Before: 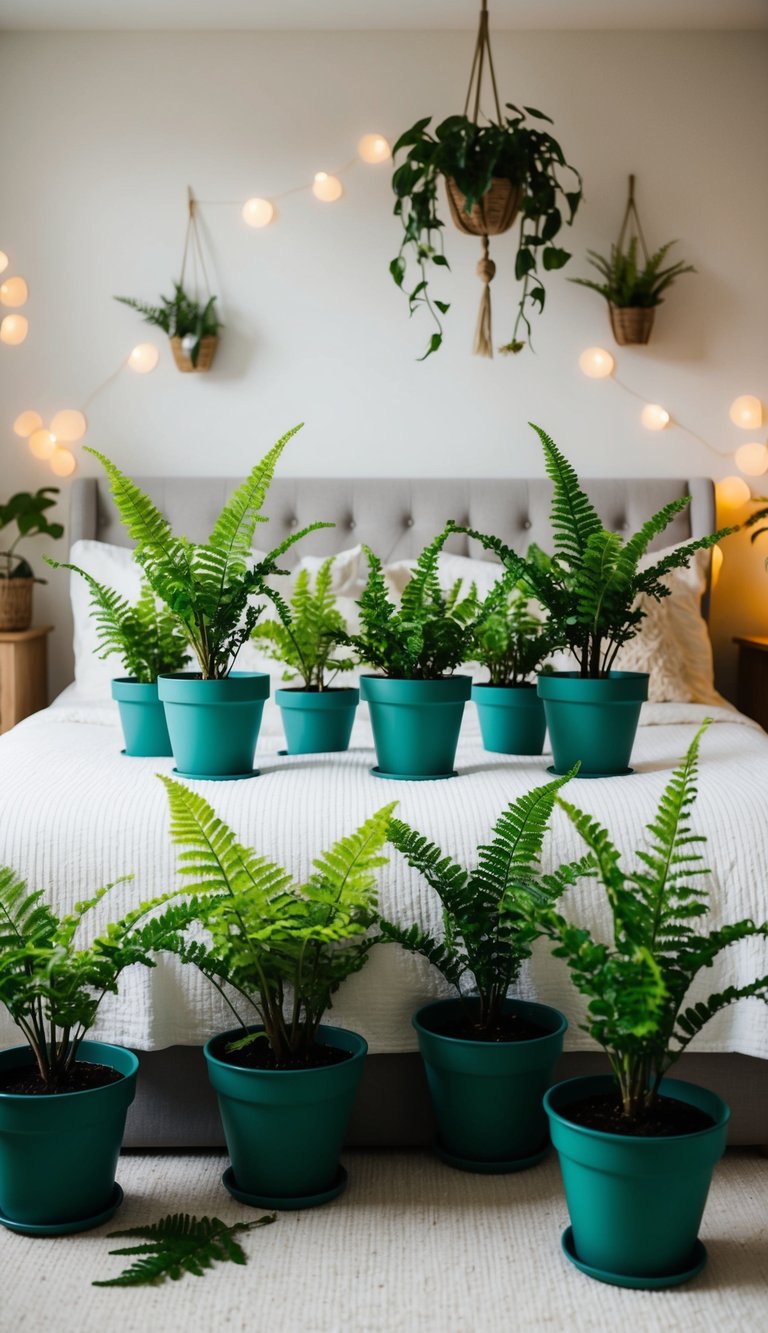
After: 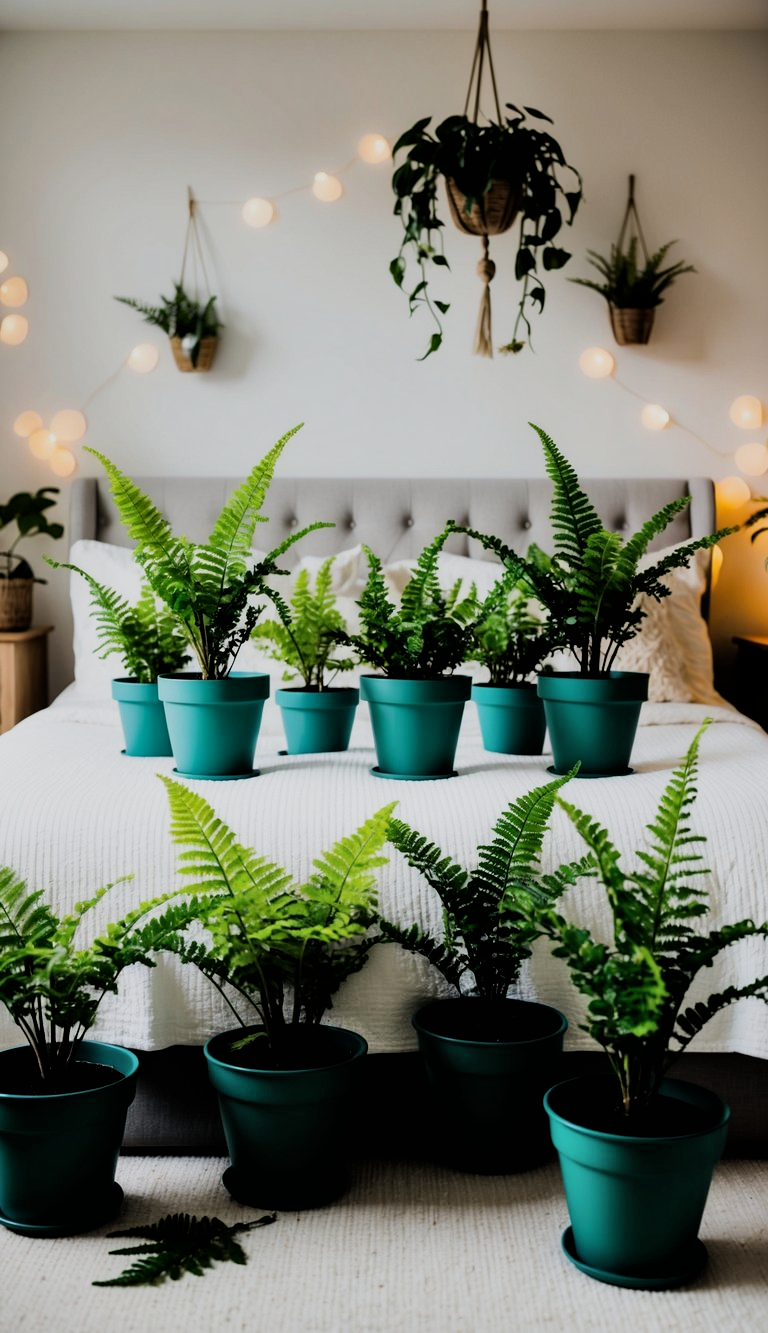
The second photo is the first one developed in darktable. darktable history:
filmic rgb: black relative exposure -5.13 EV, white relative exposure 3.96 EV, hardness 2.88, contrast 1.298, highlights saturation mix -30.4%
shadows and highlights: highlights color adjustment 40.33%, soften with gaussian
